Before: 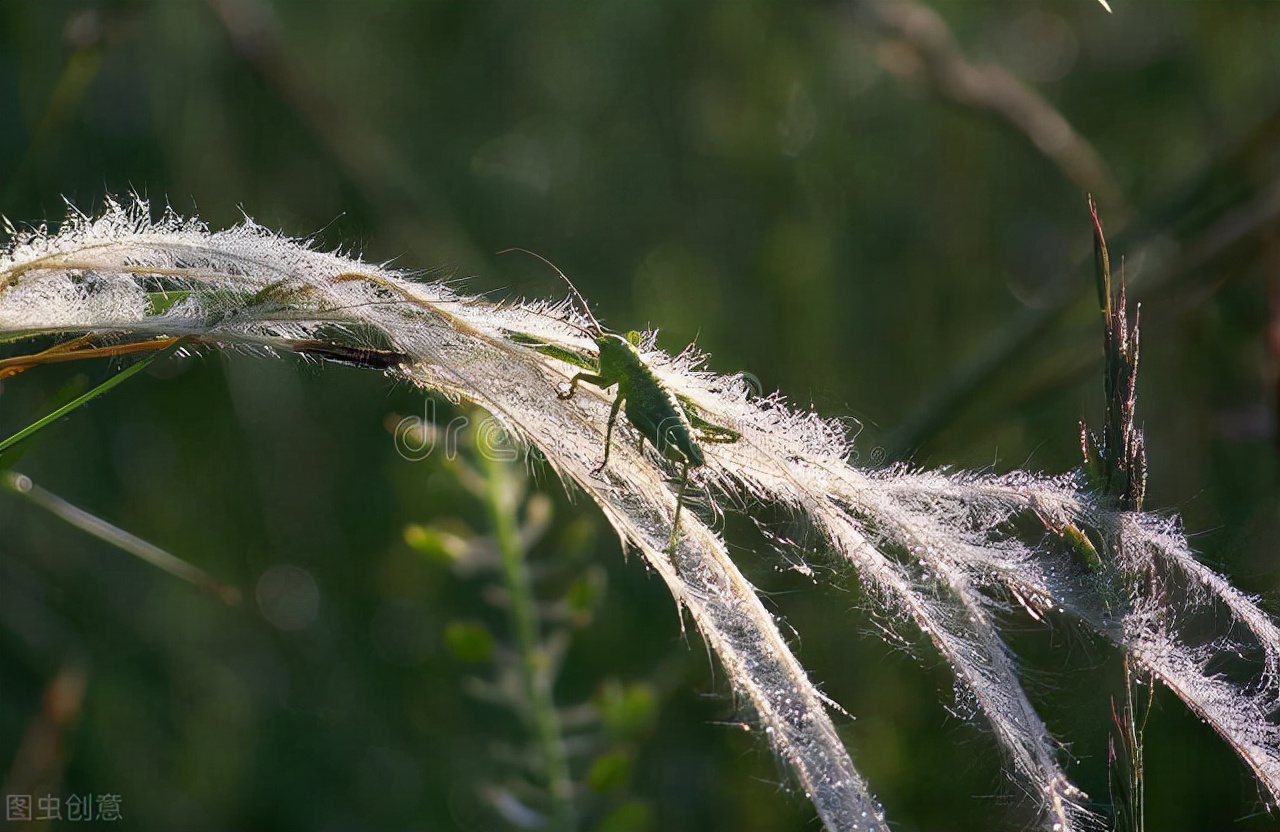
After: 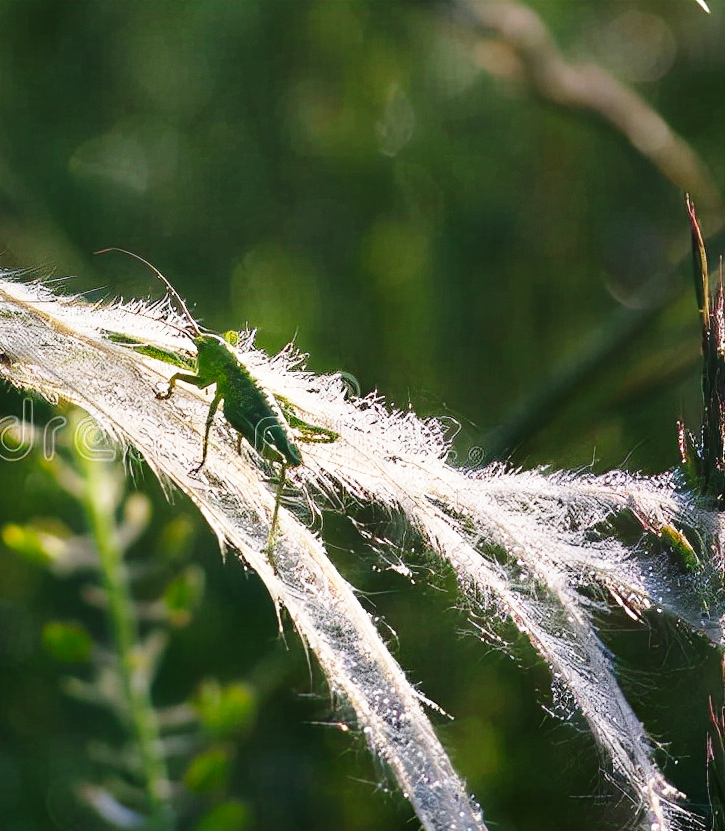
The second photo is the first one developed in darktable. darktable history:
crop: left 31.458%, top 0%, right 11.876%
base curve: curves: ch0 [(0, 0) (0.028, 0.03) (0.121, 0.232) (0.46, 0.748) (0.859, 0.968) (1, 1)], preserve colors none
